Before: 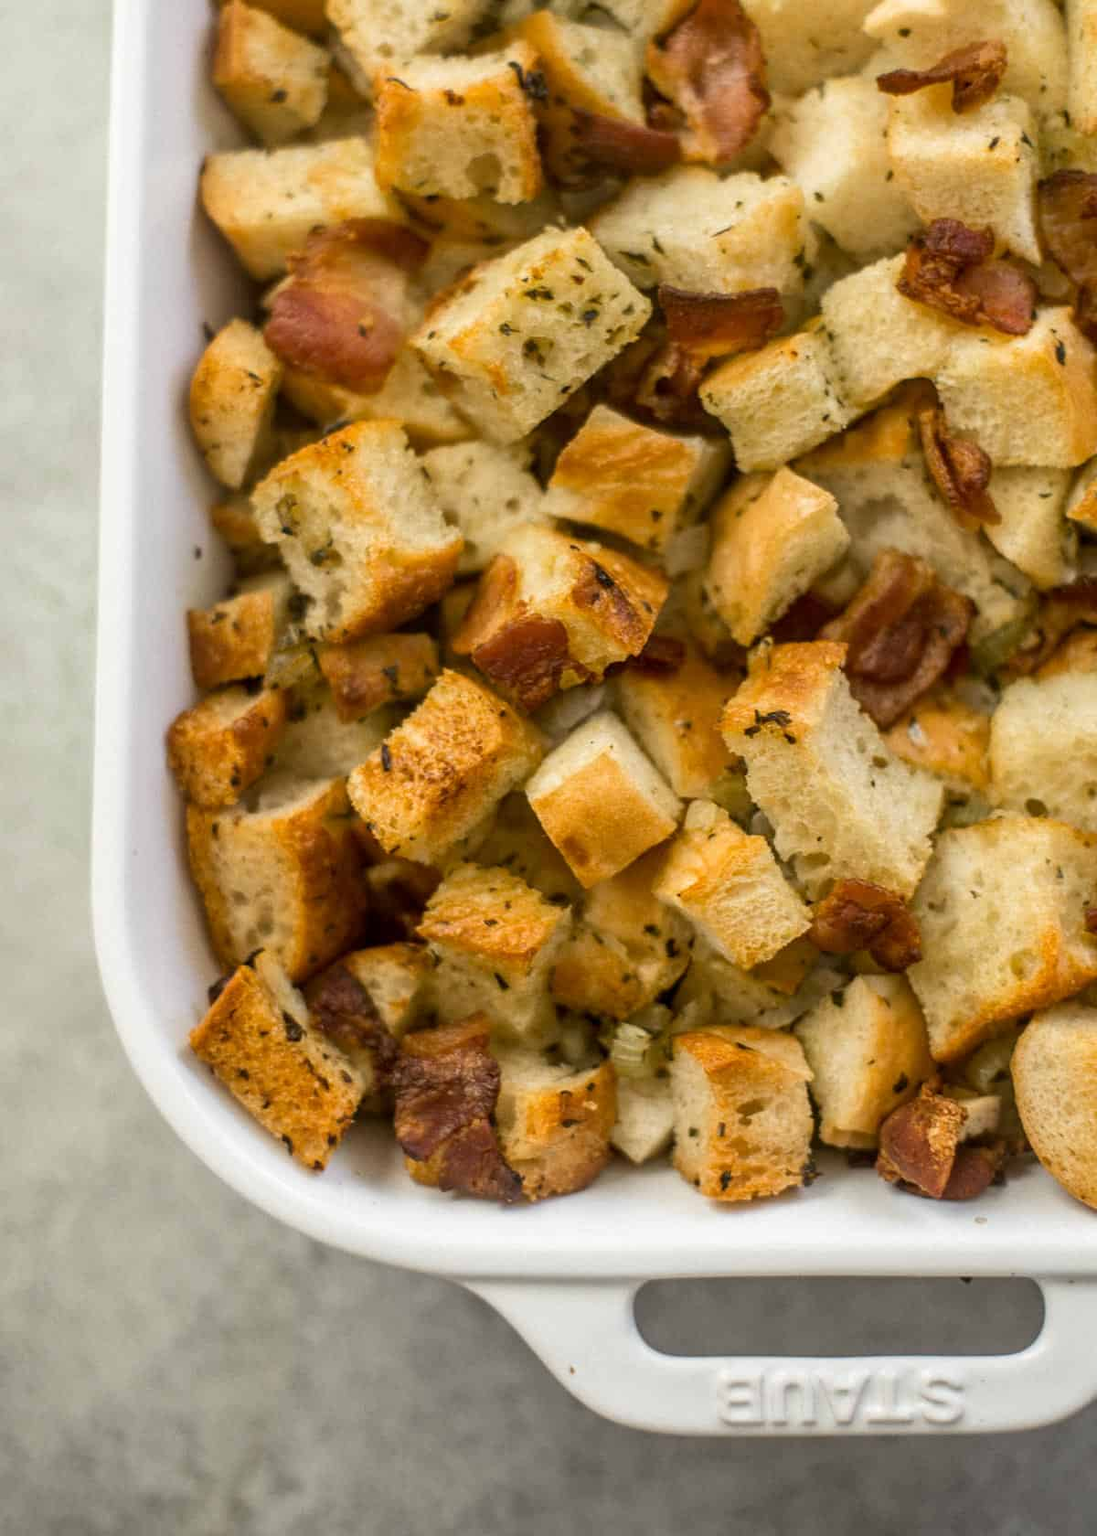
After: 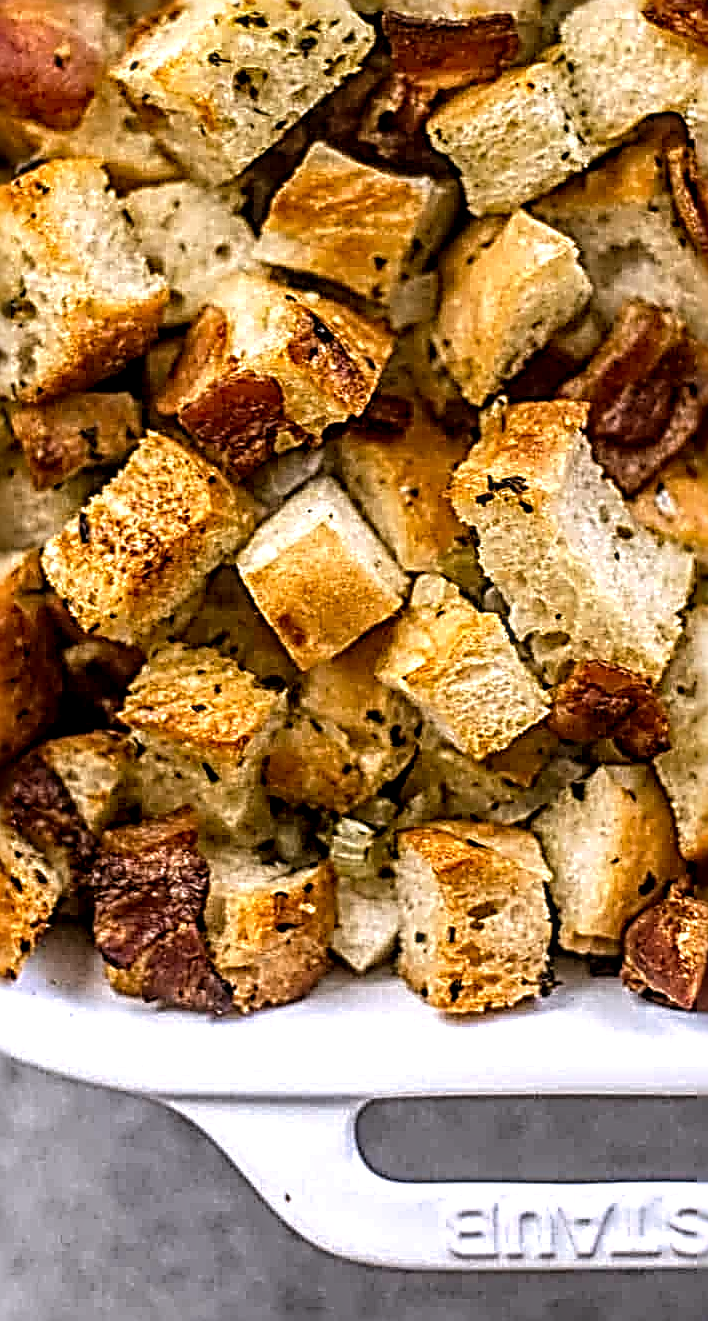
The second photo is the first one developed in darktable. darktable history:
sharpen: radius 4.007, amount 1.986
local contrast: highlights 26%, detail 150%
shadows and highlights: radius 334.67, shadows 64.02, highlights 6.32, compress 88.05%, soften with gaussian
crop and rotate: left 28.233%, top 17.971%, right 12.705%, bottom 3.363%
tone curve: curves: ch0 [(0, 0) (0.003, 0.002) (0.011, 0.006) (0.025, 0.014) (0.044, 0.025) (0.069, 0.039) (0.1, 0.056) (0.136, 0.086) (0.177, 0.129) (0.224, 0.183) (0.277, 0.247) (0.335, 0.318) (0.399, 0.395) (0.468, 0.48) (0.543, 0.571) (0.623, 0.668) (0.709, 0.773) (0.801, 0.873) (0.898, 0.978) (1, 1)], preserve colors none
color calibration: illuminant custom, x 0.364, y 0.385, temperature 4523.18 K
